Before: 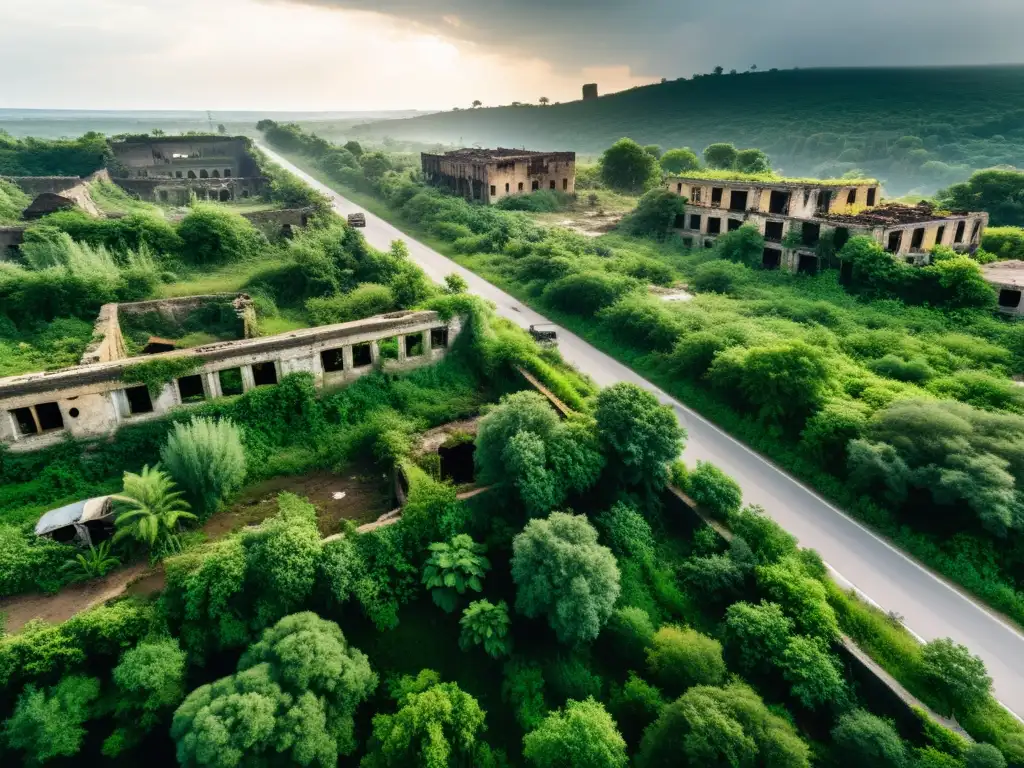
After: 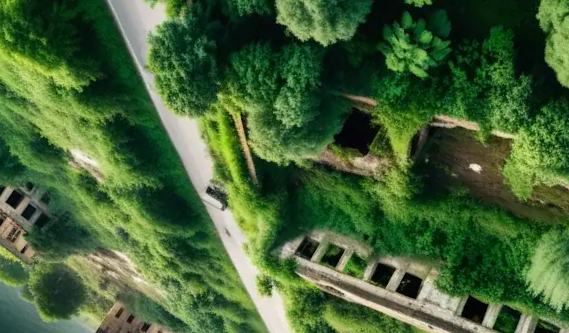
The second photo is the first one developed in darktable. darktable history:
crop and rotate: angle 148.19°, left 9.166%, top 15.575%, right 4.548%, bottom 17.047%
